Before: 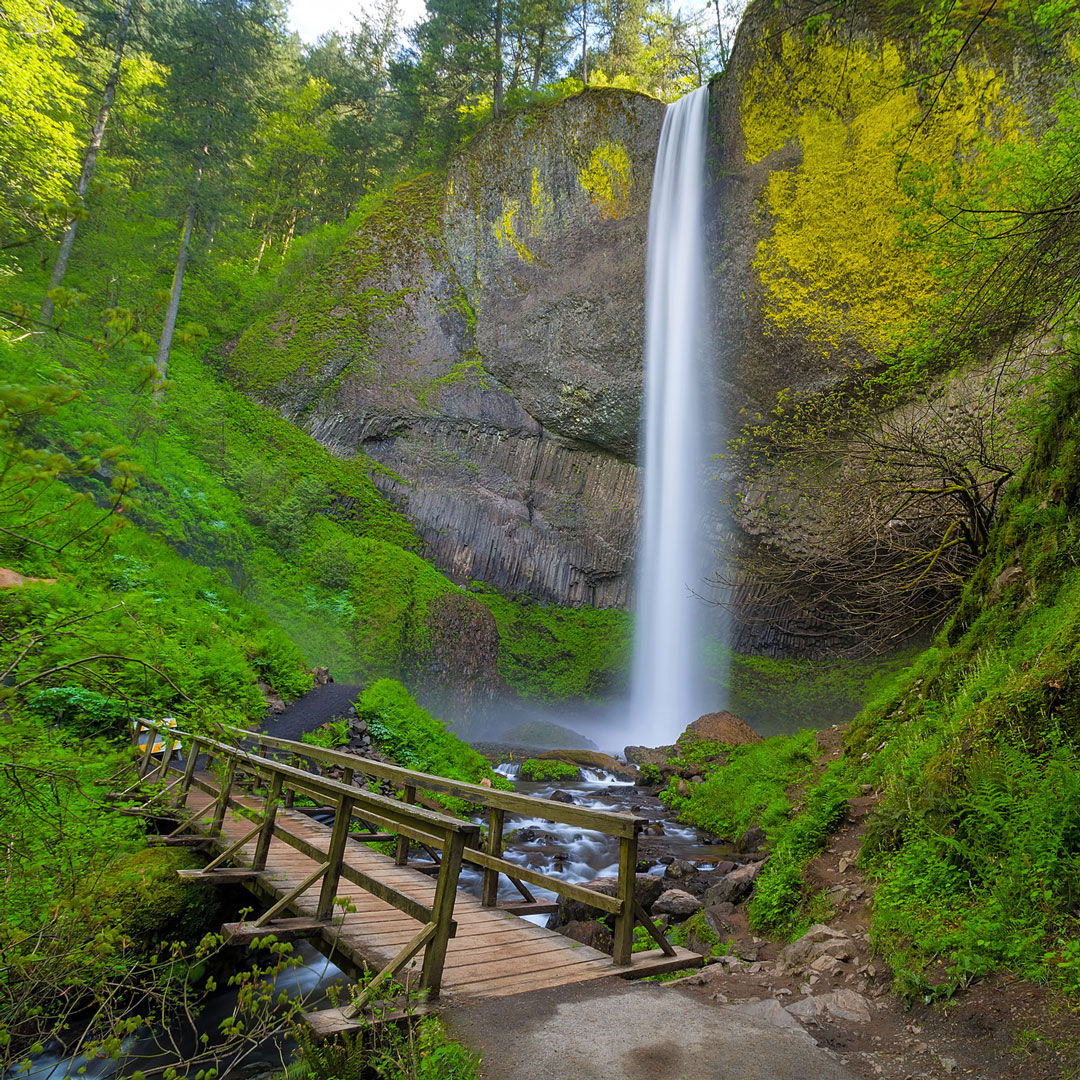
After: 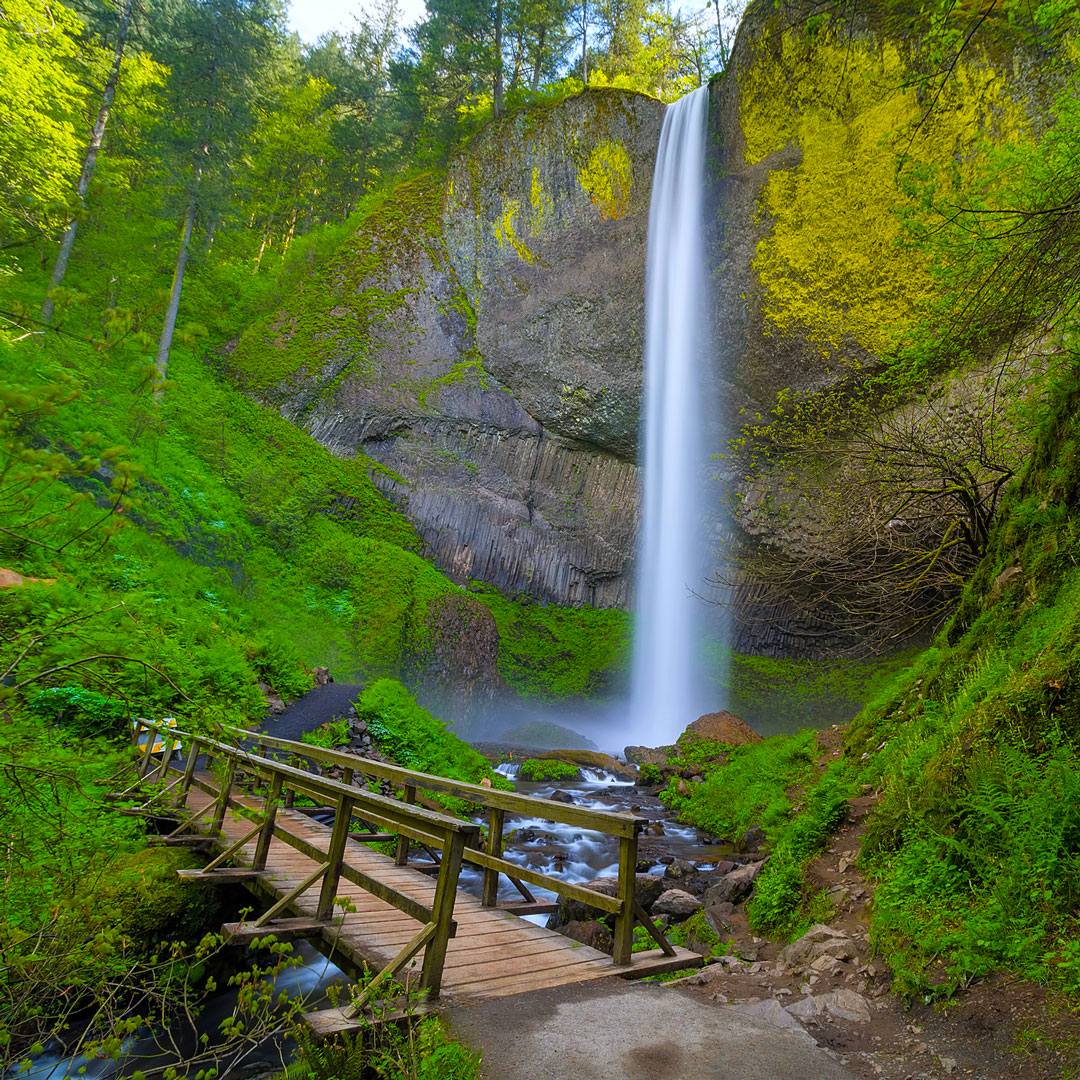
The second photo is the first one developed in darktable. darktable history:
white balance: red 0.98, blue 1.034
color balance rgb: perceptual saturation grading › global saturation 20%, global vibrance 20%
